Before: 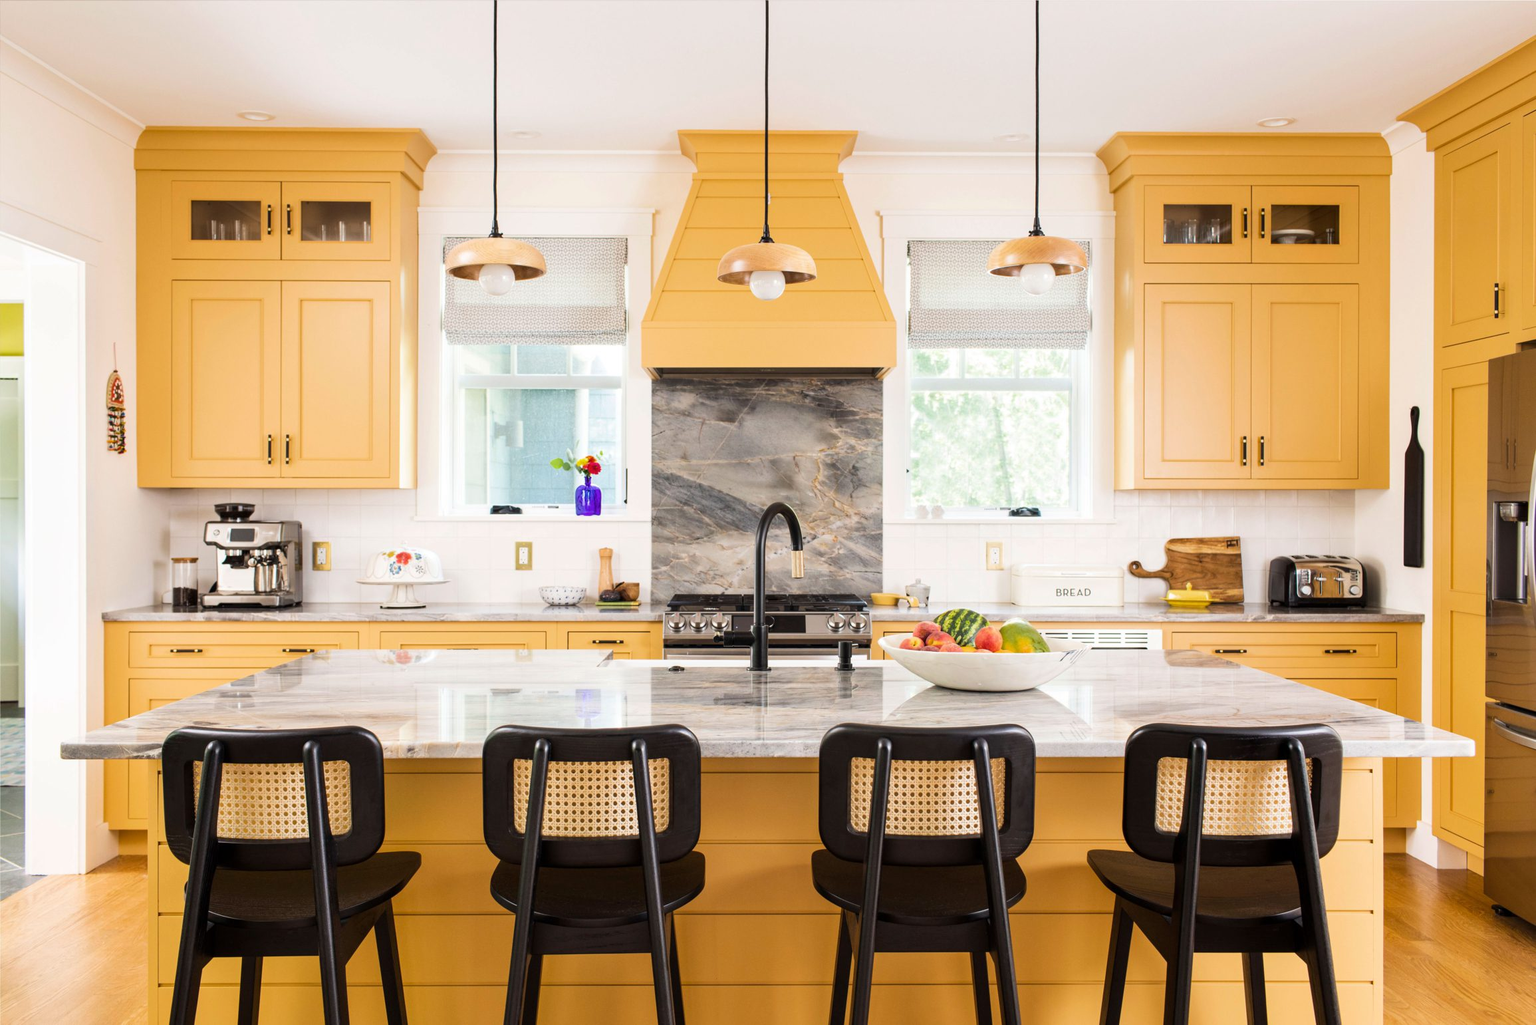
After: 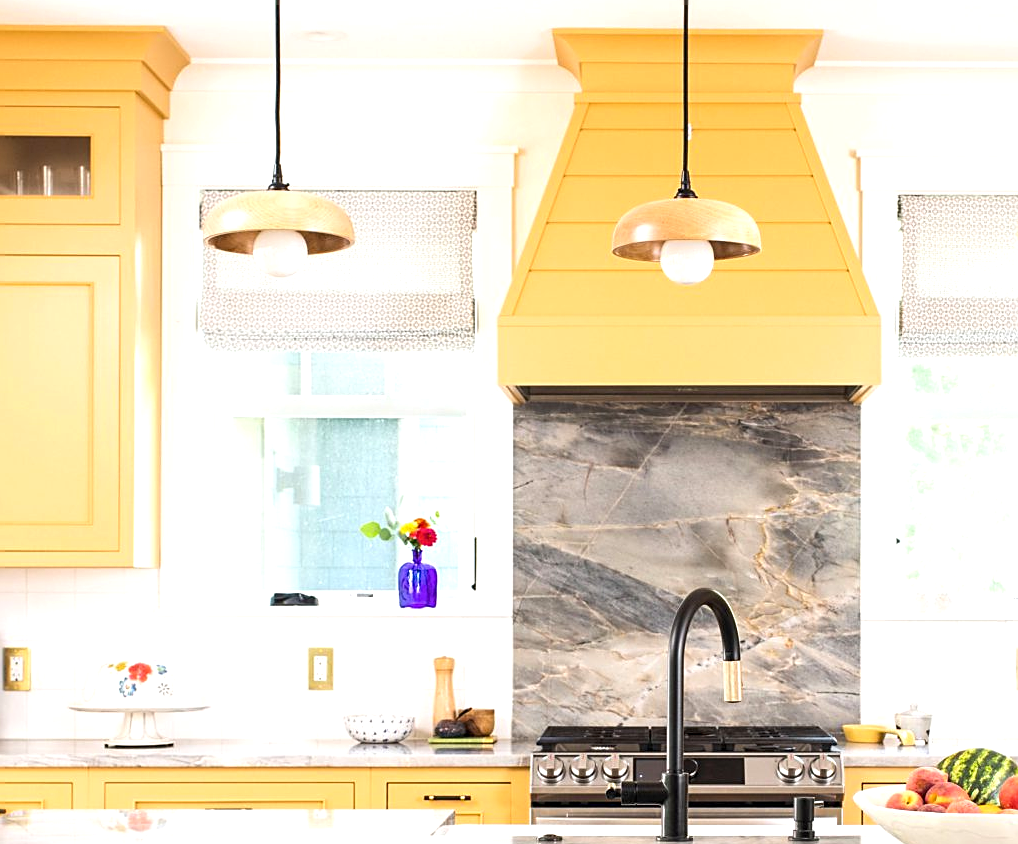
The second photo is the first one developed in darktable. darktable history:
exposure: exposure 0.507 EV, compensate highlight preservation false
crop: left 20.248%, top 10.86%, right 35.675%, bottom 34.321%
sharpen: on, module defaults
